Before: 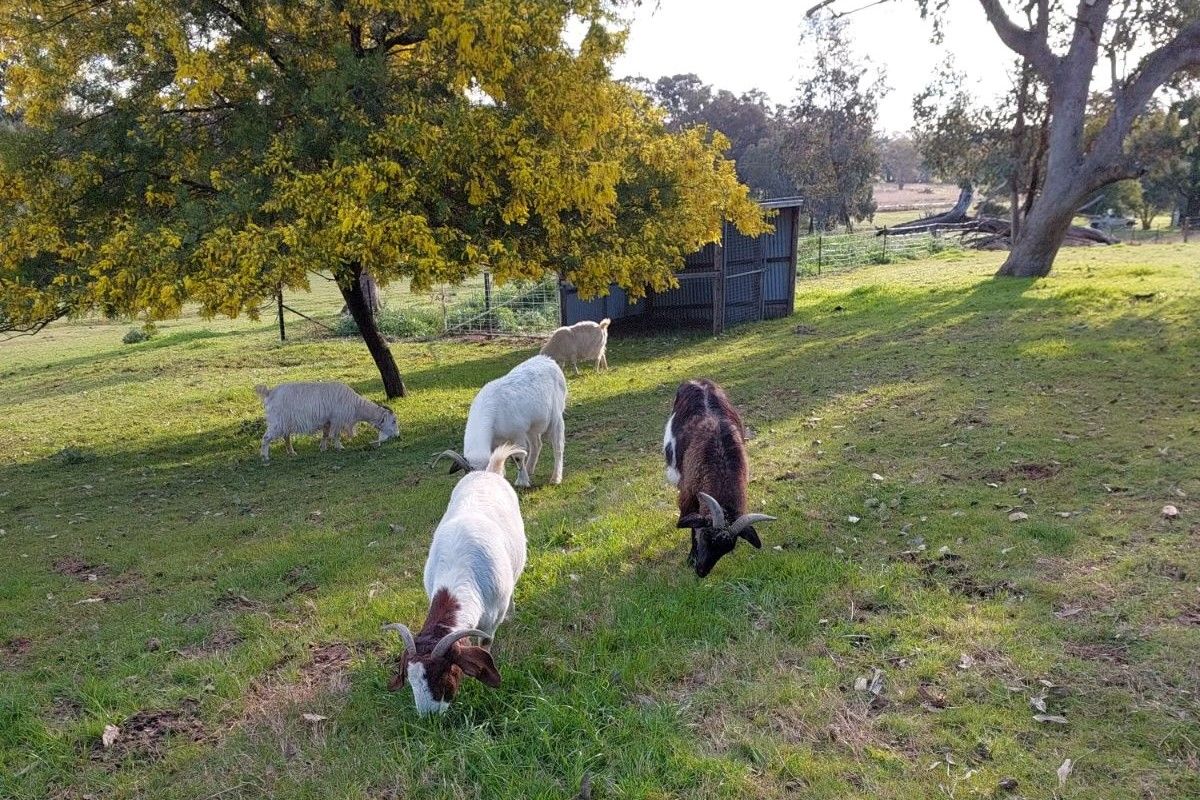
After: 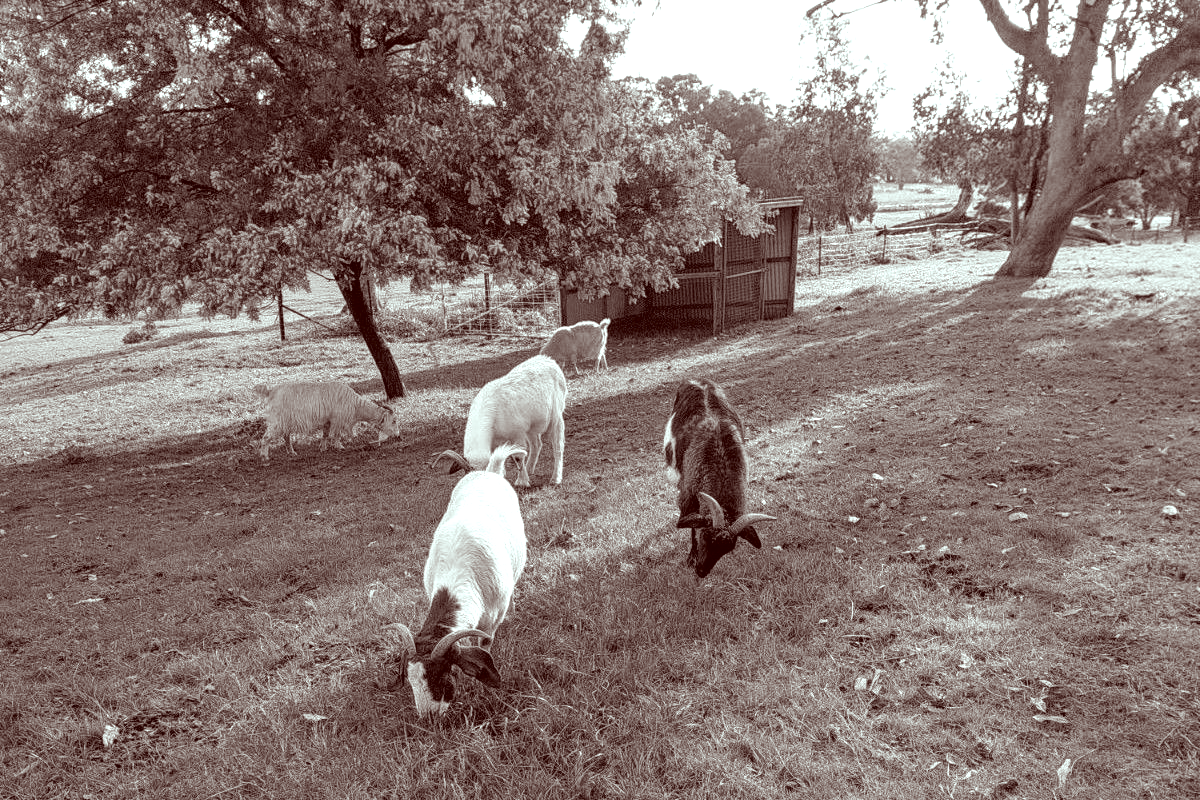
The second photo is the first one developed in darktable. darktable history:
local contrast: detail 130%
color correction: highlights a* -7.01, highlights b* -0.177, shadows a* 20.84, shadows b* 11.57
exposure: black level correction 0.001, exposure 0.498 EV, compensate highlight preservation false
color calibration: output gray [0.267, 0.423, 0.267, 0], illuminant as shot in camera, x 0.359, y 0.363, temperature 4584.35 K, saturation algorithm version 1 (2020)
